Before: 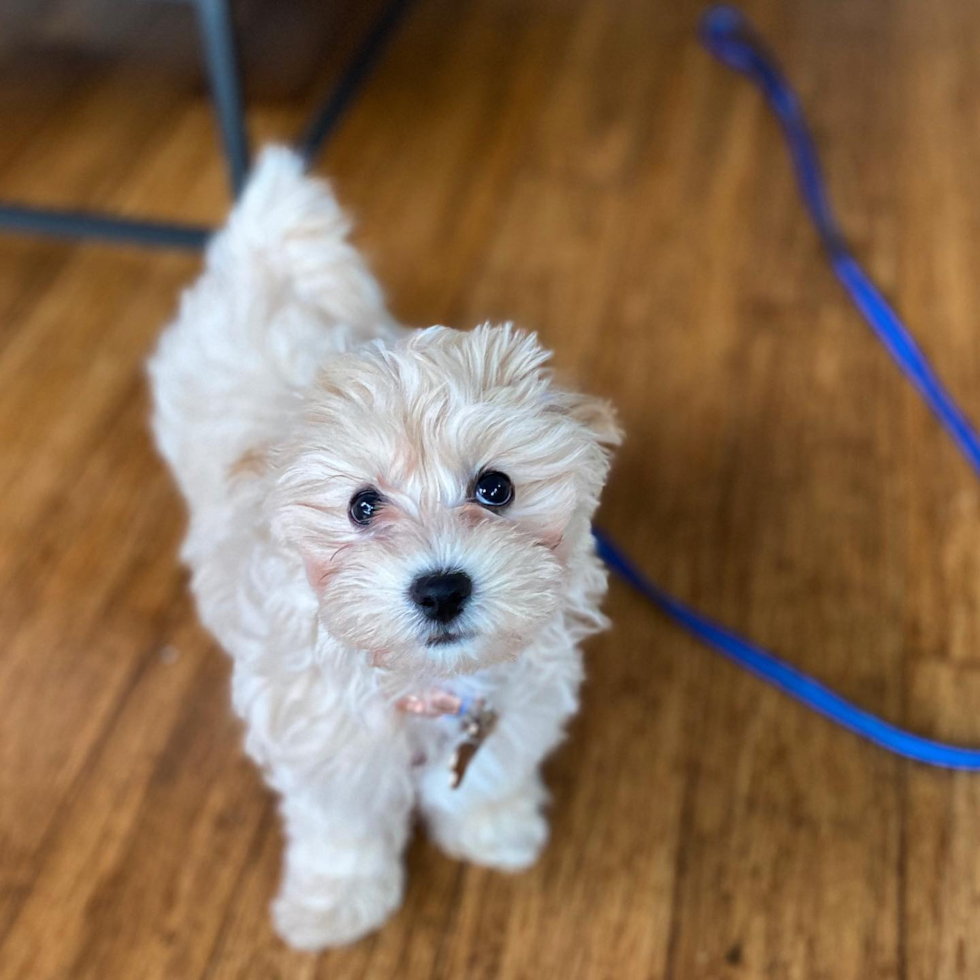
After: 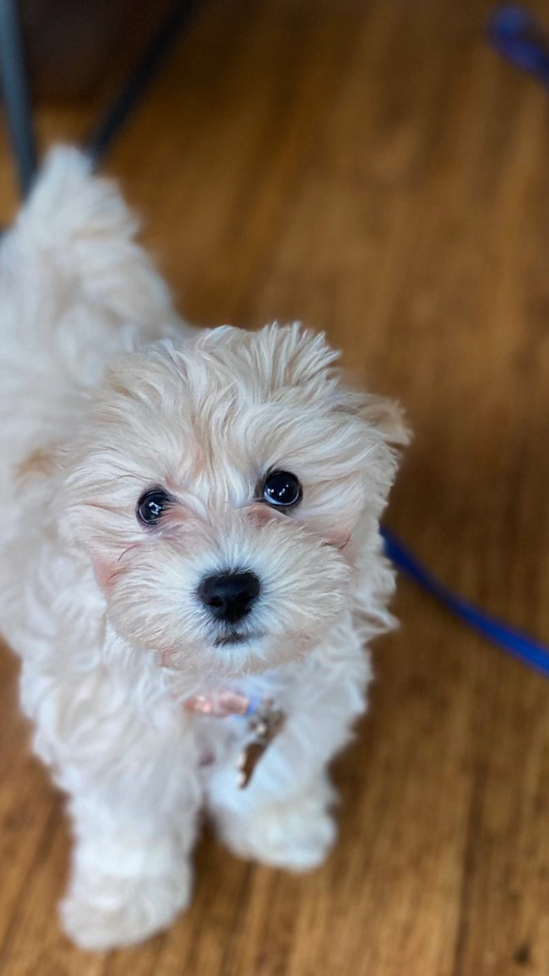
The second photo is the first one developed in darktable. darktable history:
crop: left 21.674%, right 22.086%
graduated density: rotation -0.352°, offset 57.64
